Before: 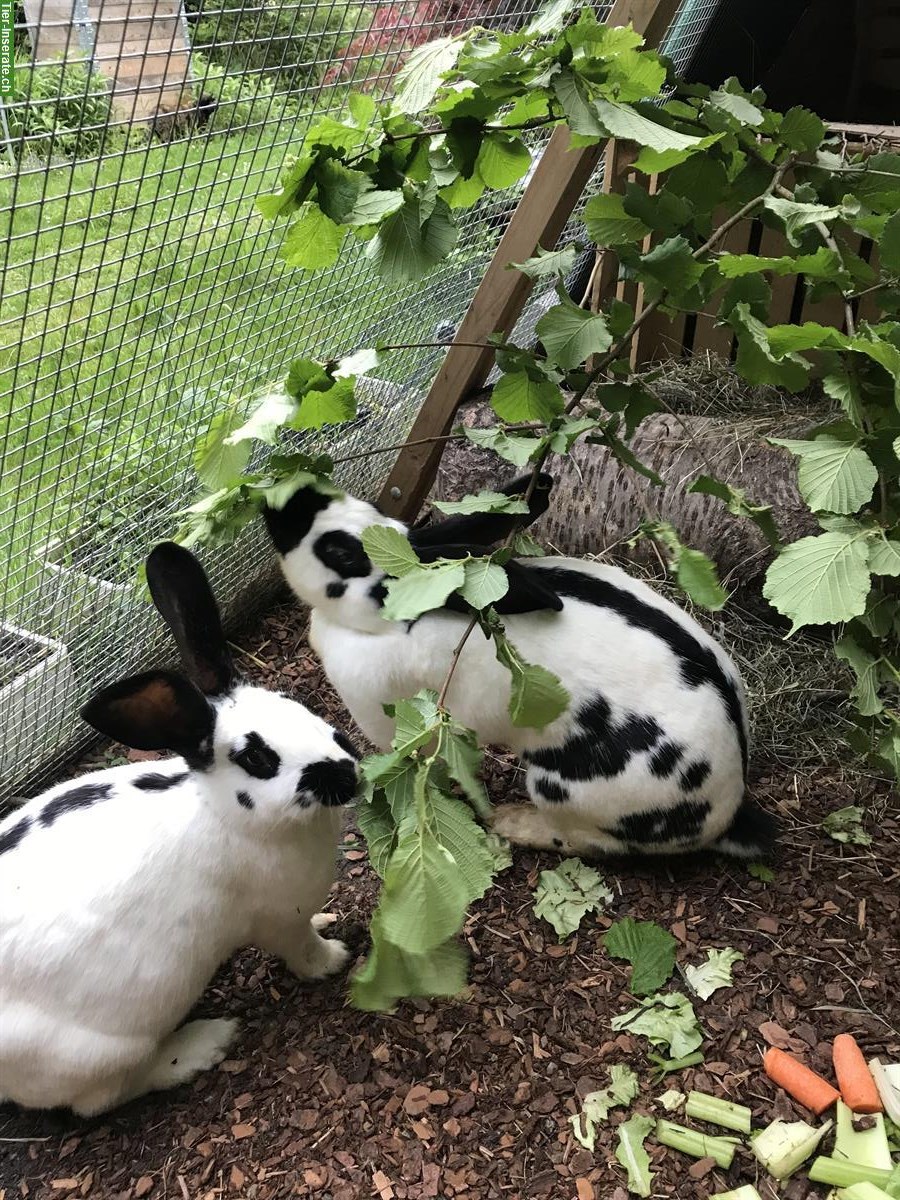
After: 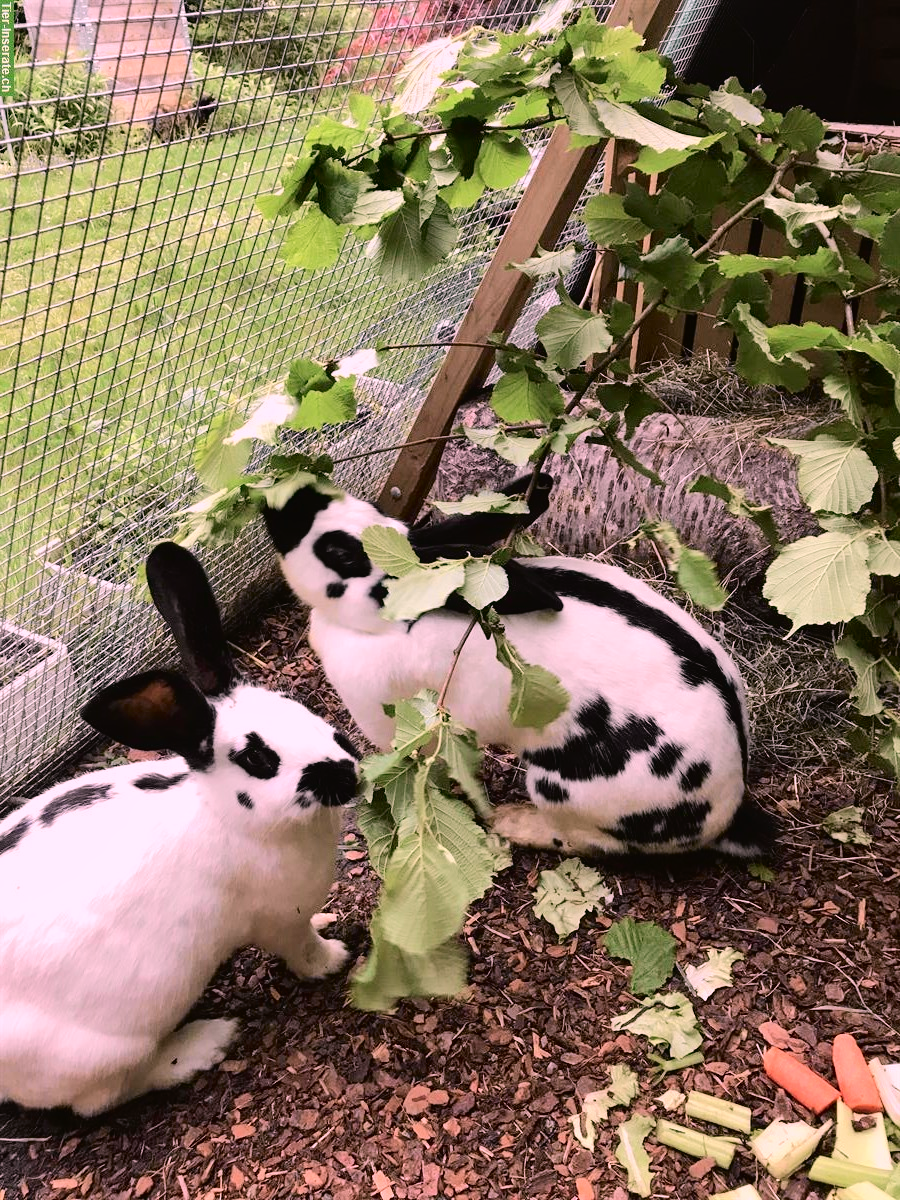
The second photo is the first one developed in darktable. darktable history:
exposure: compensate highlight preservation false
white balance: red 1.188, blue 1.11
local contrast: mode bilateral grid, contrast 10, coarseness 25, detail 115%, midtone range 0.2
tone curve: curves: ch0 [(0, 0.019) (0.066, 0.043) (0.189, 0.182) (0.359, 0.417) (0.485, 0.576) (0.656, 0.734) (0.851, 0.861) (0.997, 0.959)]; ch1 [(0, 0) (0.179, 0.123) (0.381, 0.36) (0.425, 0.41) (0.474, 0.472) (0.499, 0.501) (0.514, 0.517) (0.571, 0.584) (0.649, 0.677) (0.812, 0.856) (1, 1)]; ch2 [(0, 0) (0.246, 0.214) (0.421, 0.427) (0.459, 0.484) (0.5, 0.504) (0.518, 0.523) (0.529, 0.544) (0.56, 0.581) (0.617, 0.631) (0.744, 0.734) (0.867, 0.821) (0.993, 0.889)], color space Lab, independent channels, preserve colors none
